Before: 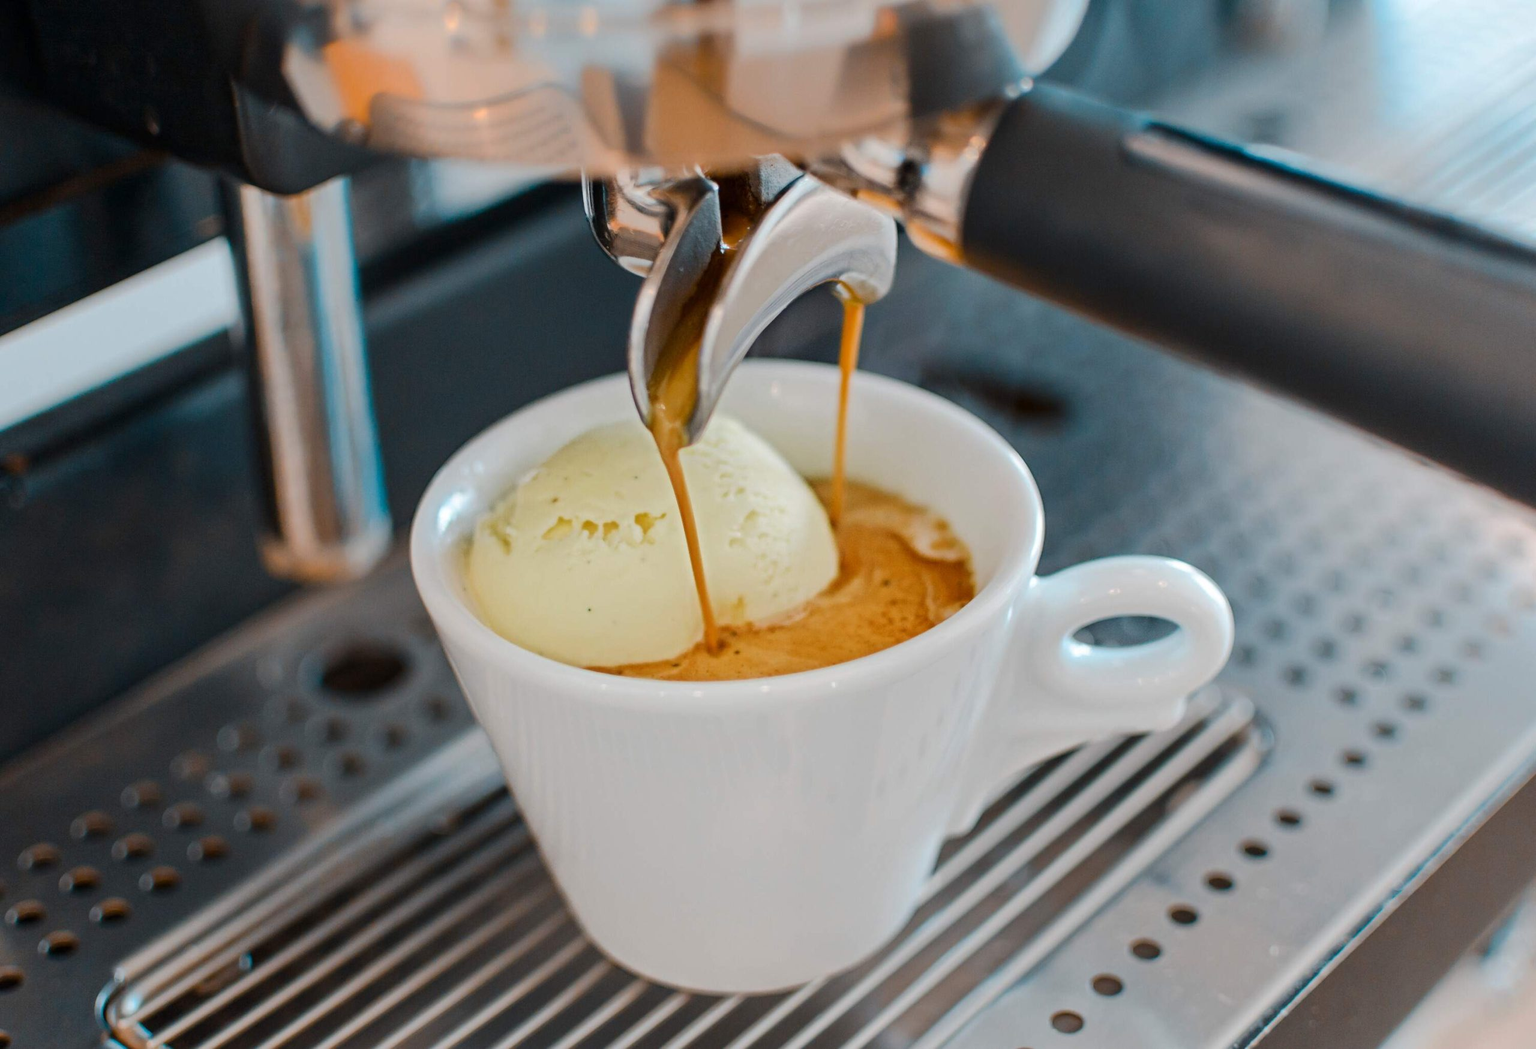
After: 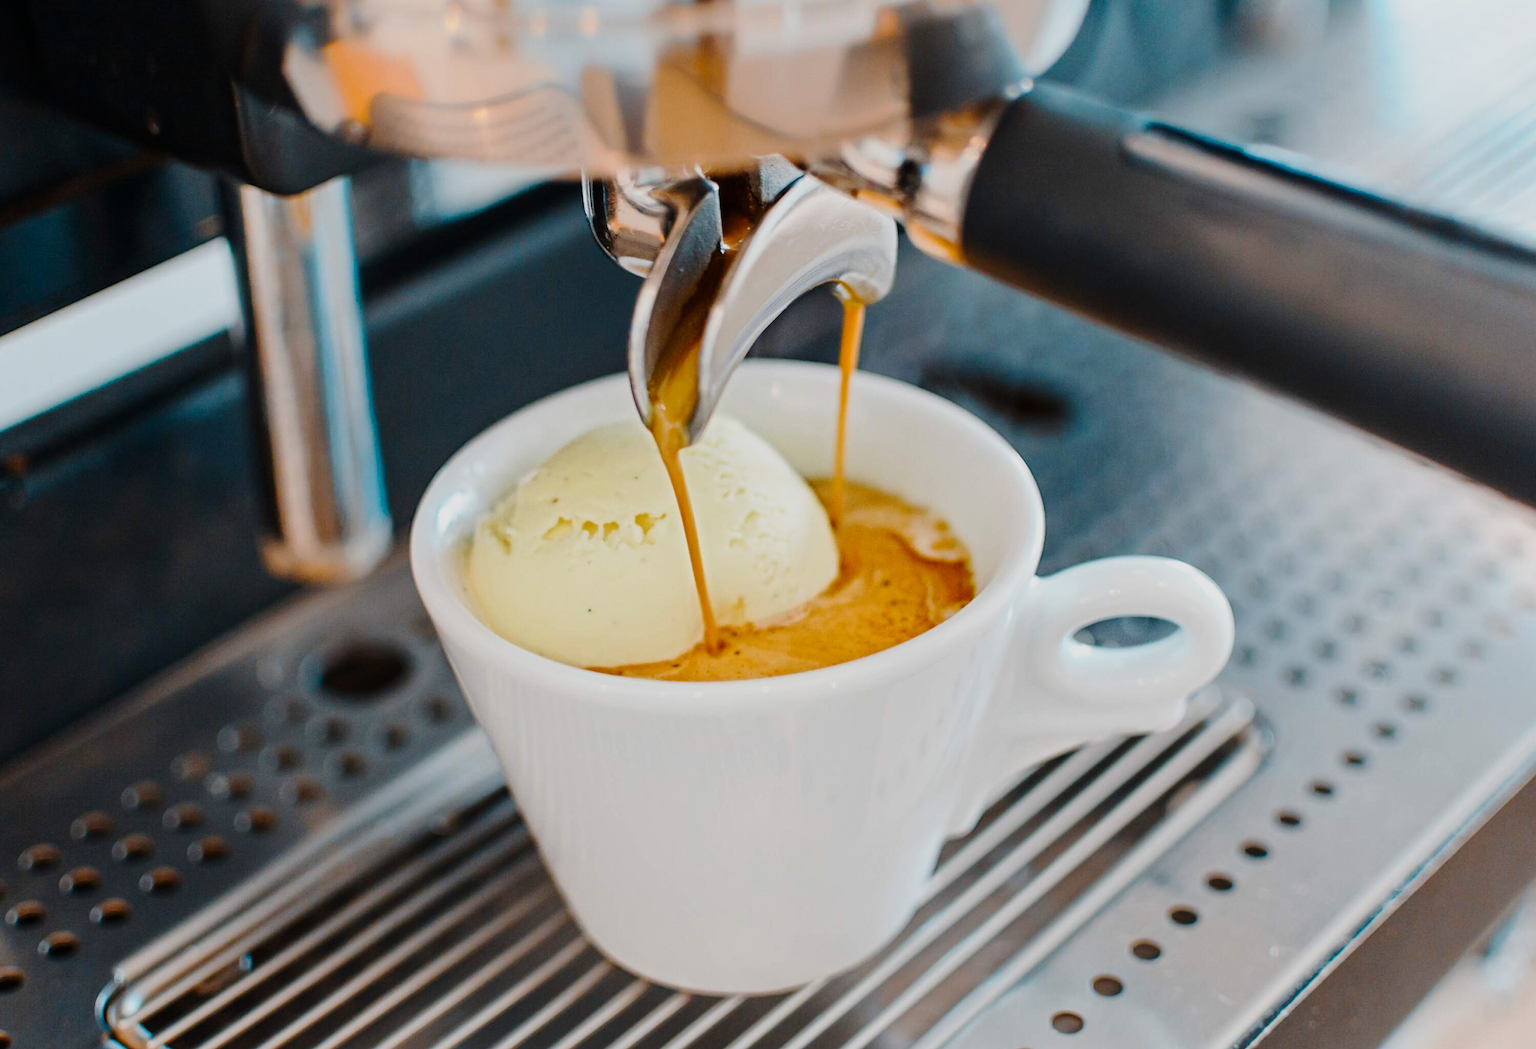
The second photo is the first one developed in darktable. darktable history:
tone curve: curves: ch0 [(0.003, 0.003) (0.104, 0.069) (0.236, 0.218) (0.401, 0.443) (0.495, 0.55) (0.625, 0.67) (0.819, 0.841) (0.96, 0.899)]; ch1 [(0, 0) (0.161, 0.092) (0.37, 0.302) (0.424, 0.402) (0.45, 0.466) (0.495, 0.506) (0.573, 0.571) (0.638, 0.641) (0.751, 0.741) (1, 1)]; ch2 [(0, 0) (0.352, 0.403) (0.466, 0.443) (0.524, 0.501) (0.56, 0.556) (1, 1)], preserve colors none
